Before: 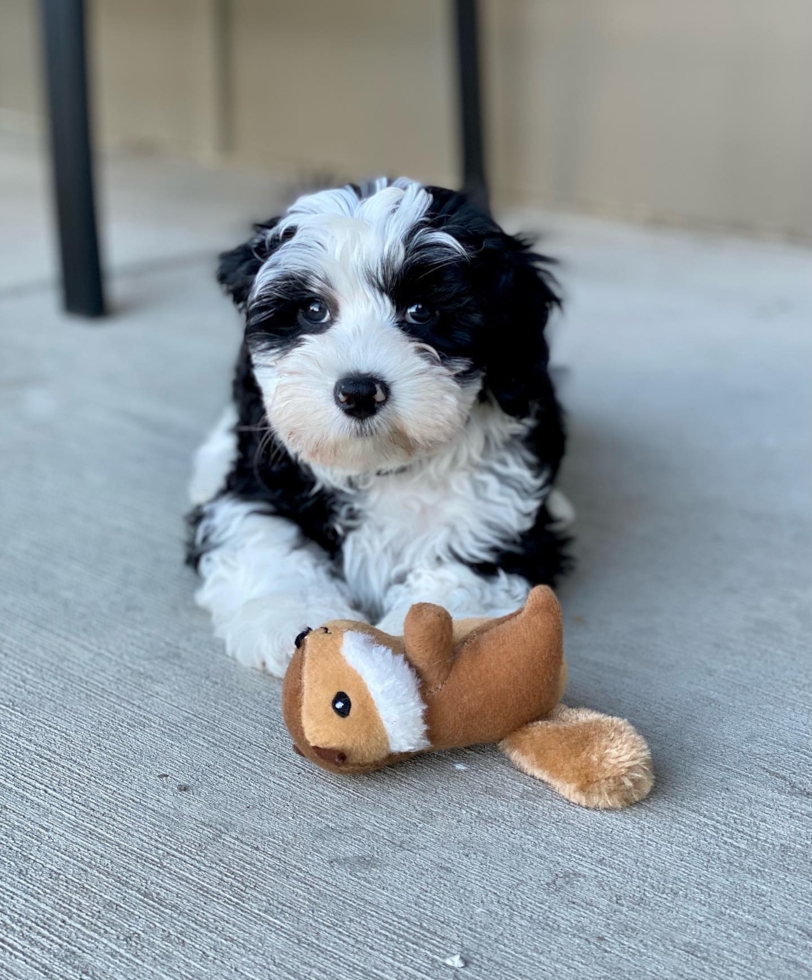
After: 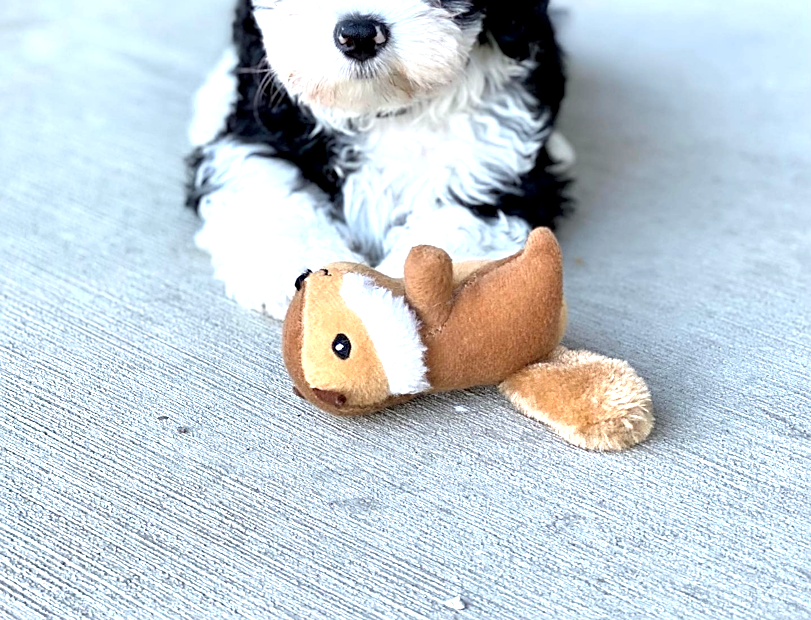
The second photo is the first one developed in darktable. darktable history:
sharpen: on, module defaults
crop and rotate: top 36.673%
exposure: black level correction 0.001, exposure 0.957 EV, compensate exposure bias true, compensate highlight preservation false
